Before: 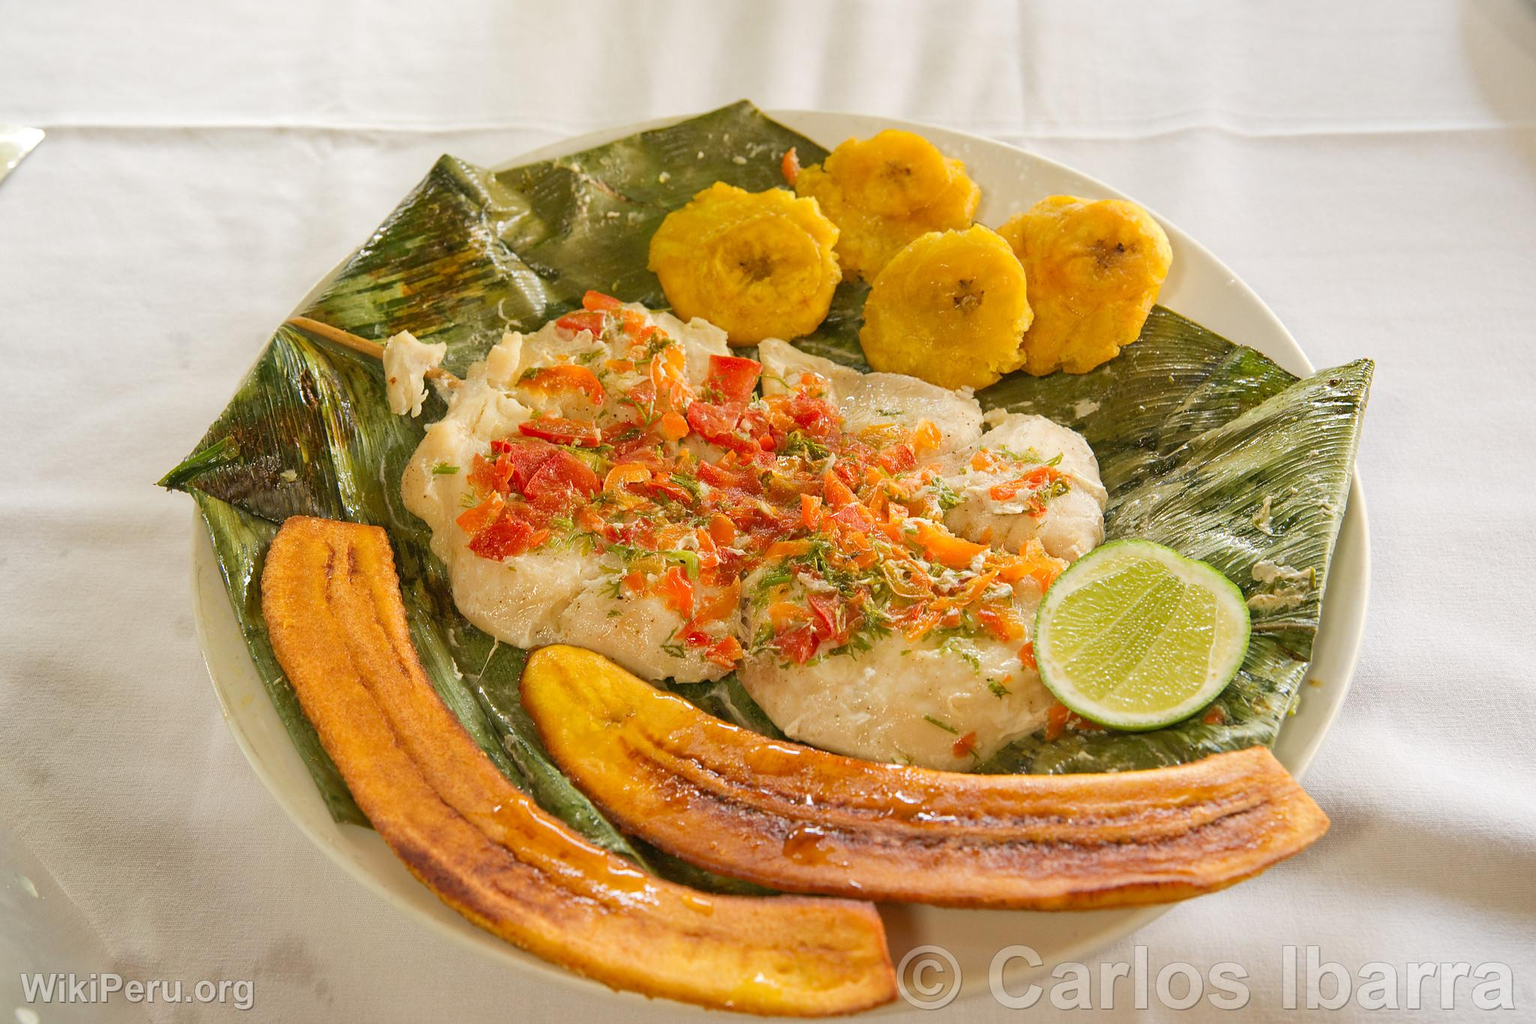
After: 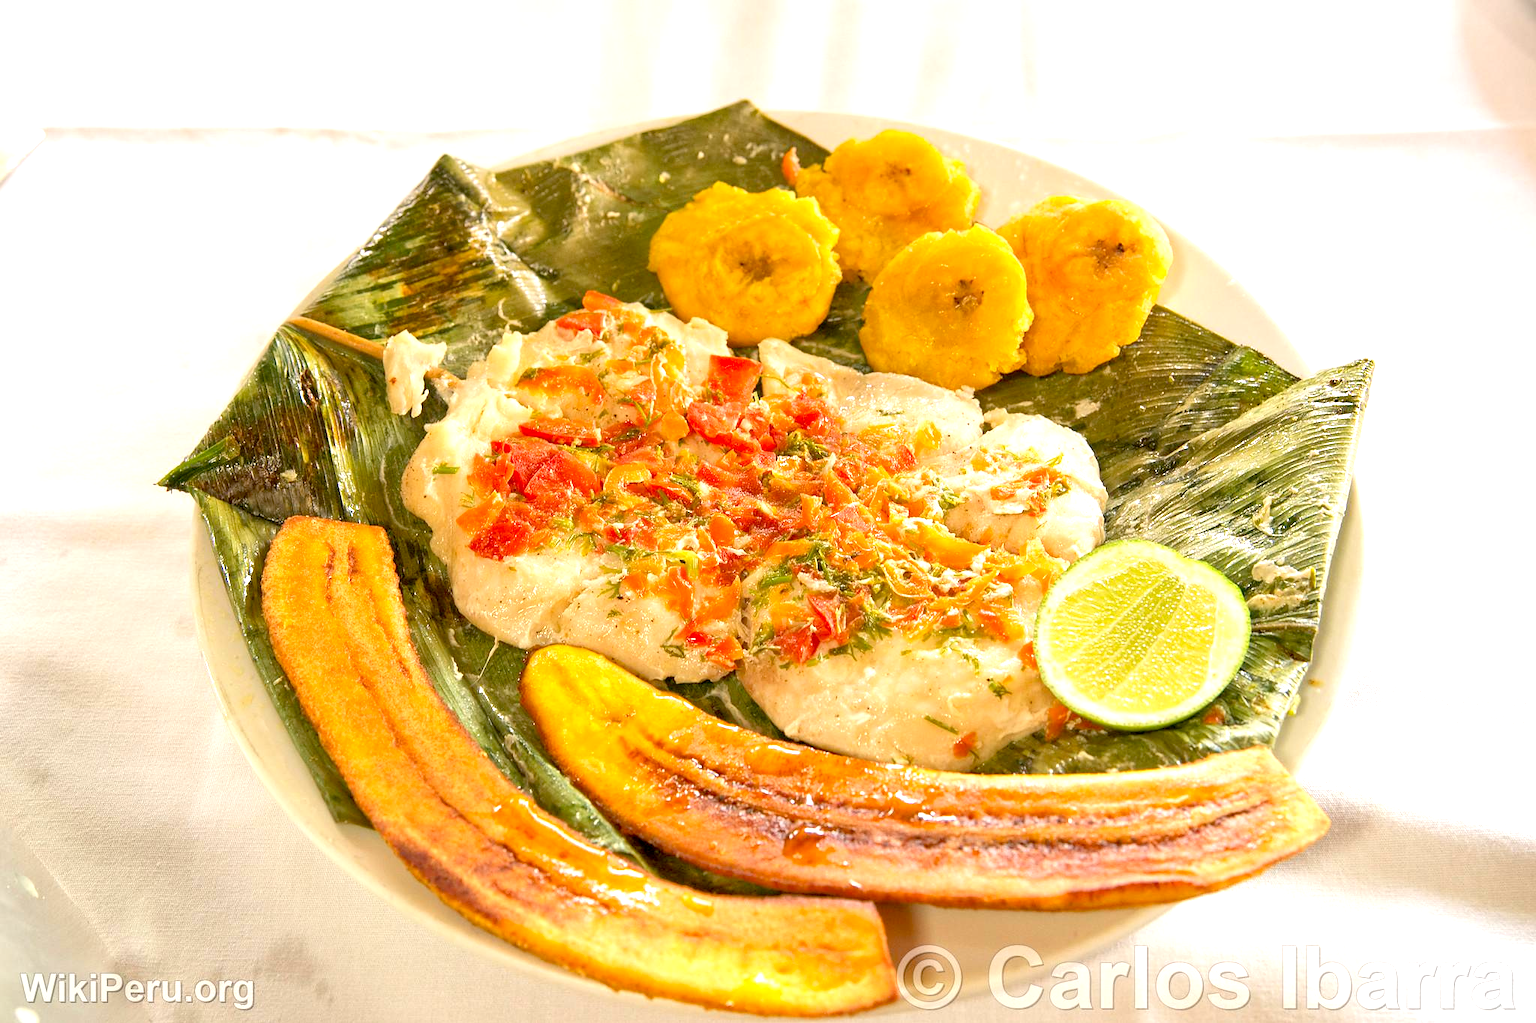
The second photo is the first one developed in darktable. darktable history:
graduated density: density 0.38 EV, hardness 21%, rotation -6.11°, saturation 32%
exposure: black level correction 0.008, exposure 0.979 EV, compensate highlight preservation false
